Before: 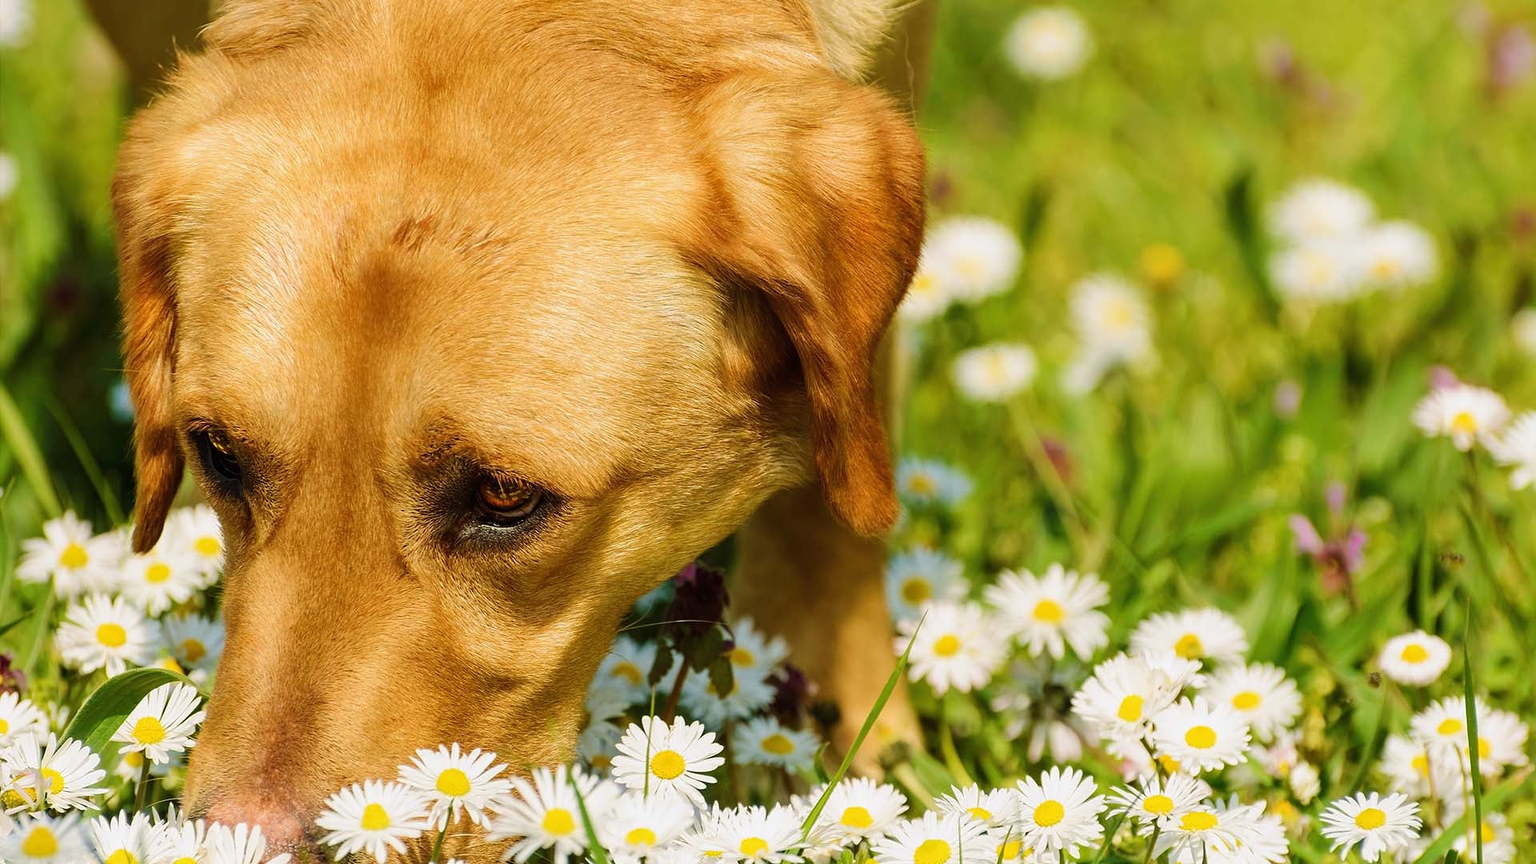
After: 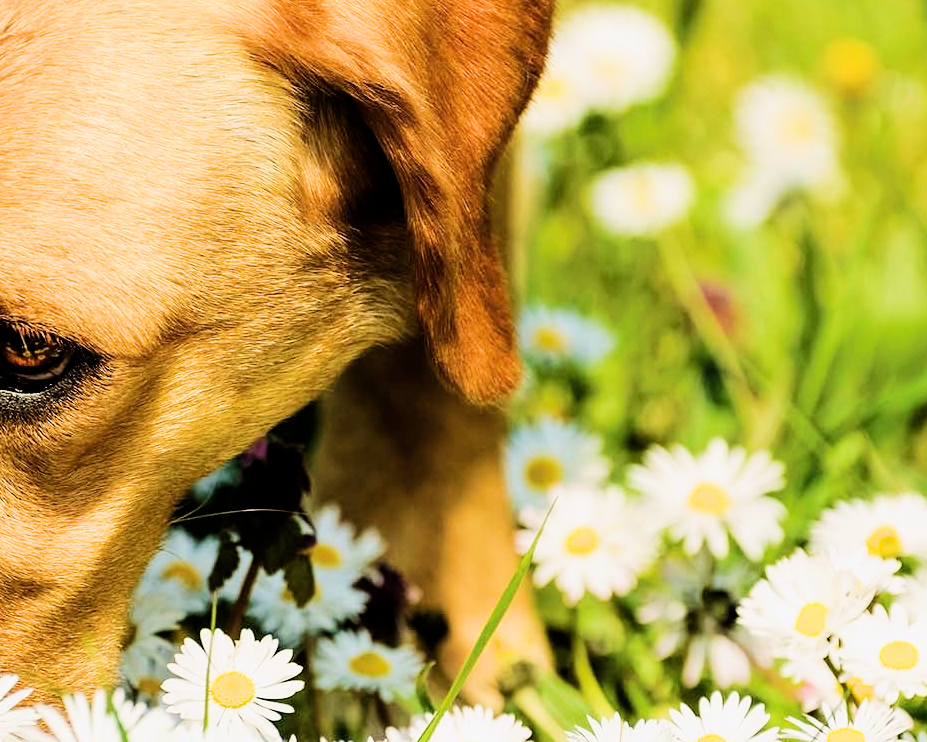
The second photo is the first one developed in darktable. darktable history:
filmic rgb: black relative exposure -5 EV, hardness 2.88, contrast 1.3
tone equalizer: -8 EV -0.417 EV, -7 EV -0.389 EV, -6 EV -0.333 EV, -5 EV -0.222 EV, -3 EV 0.222 EV, -2 EV 0.333 EV, -1 EV 0.389 EV, +0 EV 0.417 EV, edges refinement/feathering 500, mask exposure compensation -1.57 EV, preserve details no
crop: left 31.379%, top 24.658%, right 20.326%, bottom 6.628%
exposure: black level correction 0, exposure 0.5 EV, compensate highlight preservation false
